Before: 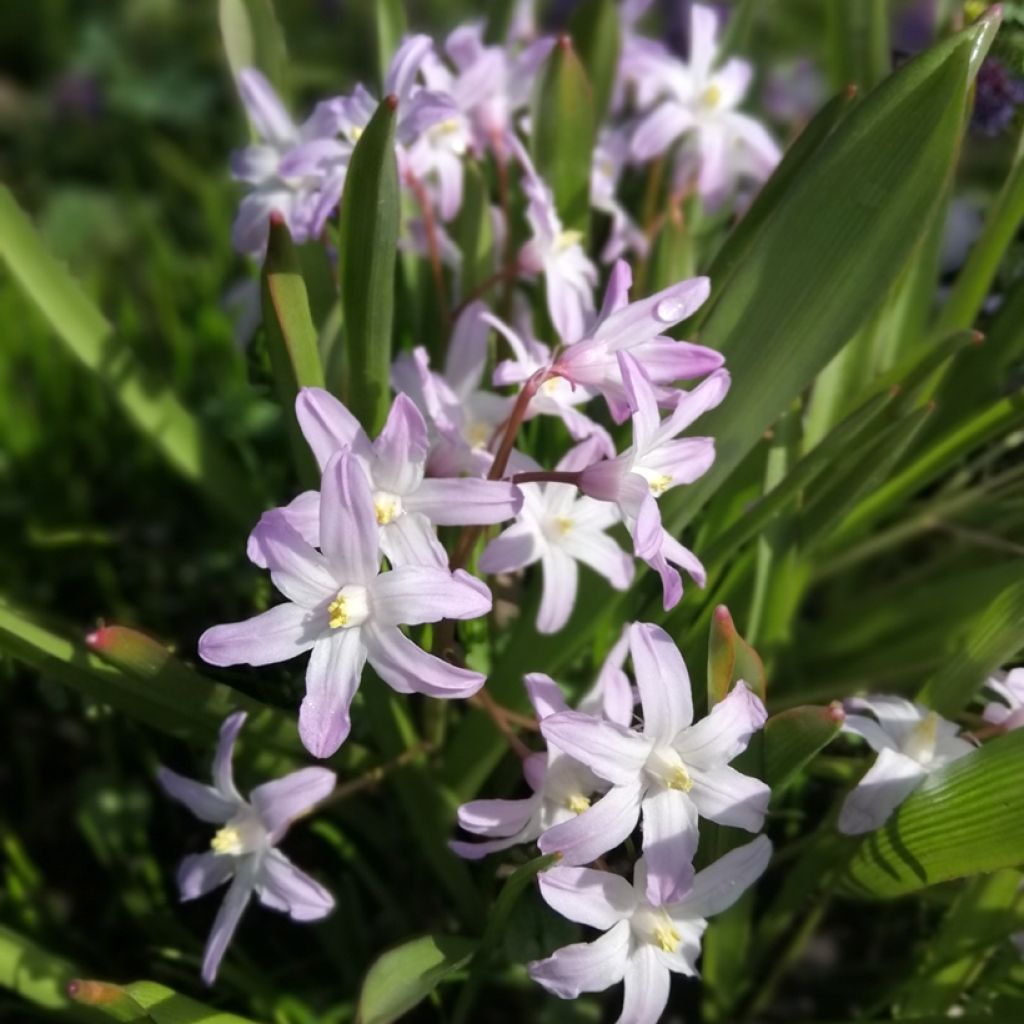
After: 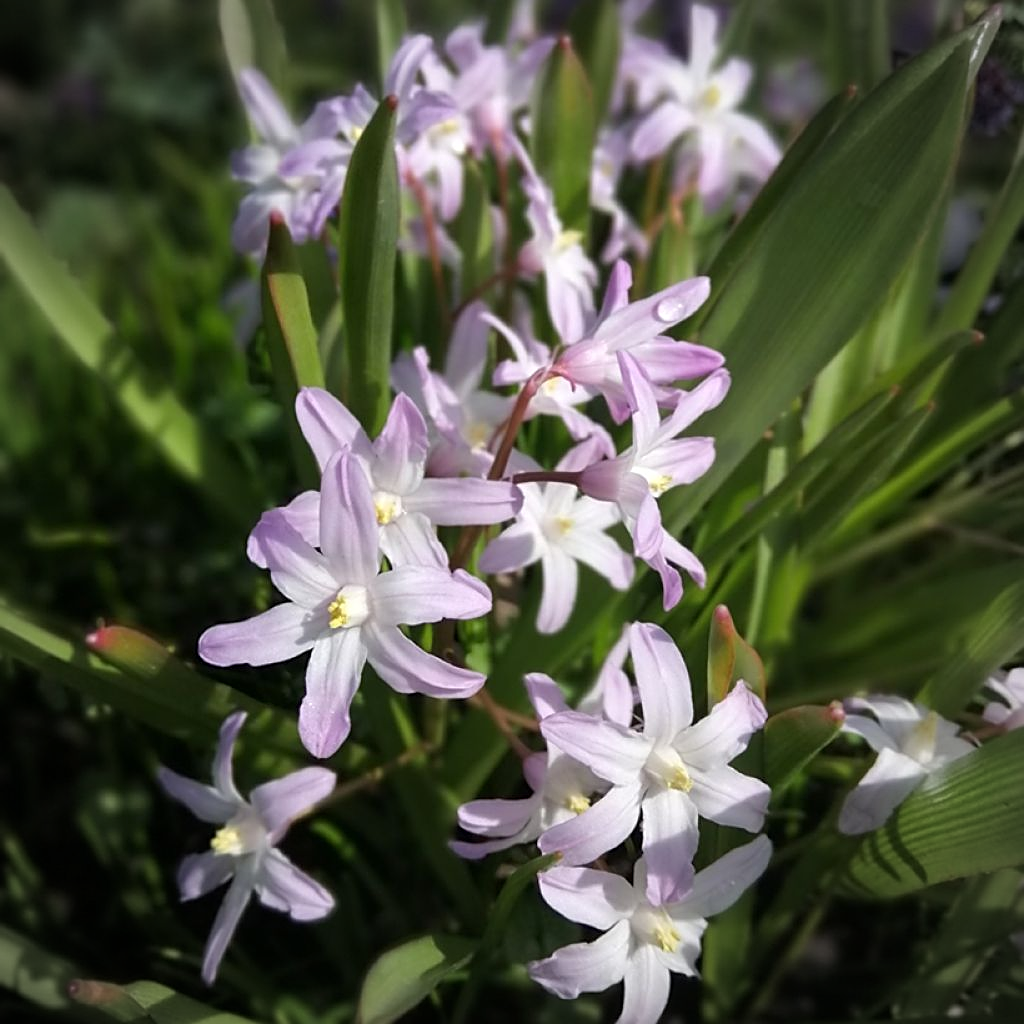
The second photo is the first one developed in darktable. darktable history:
vignetting: on, module defaults
sharpen: on, module defaults
